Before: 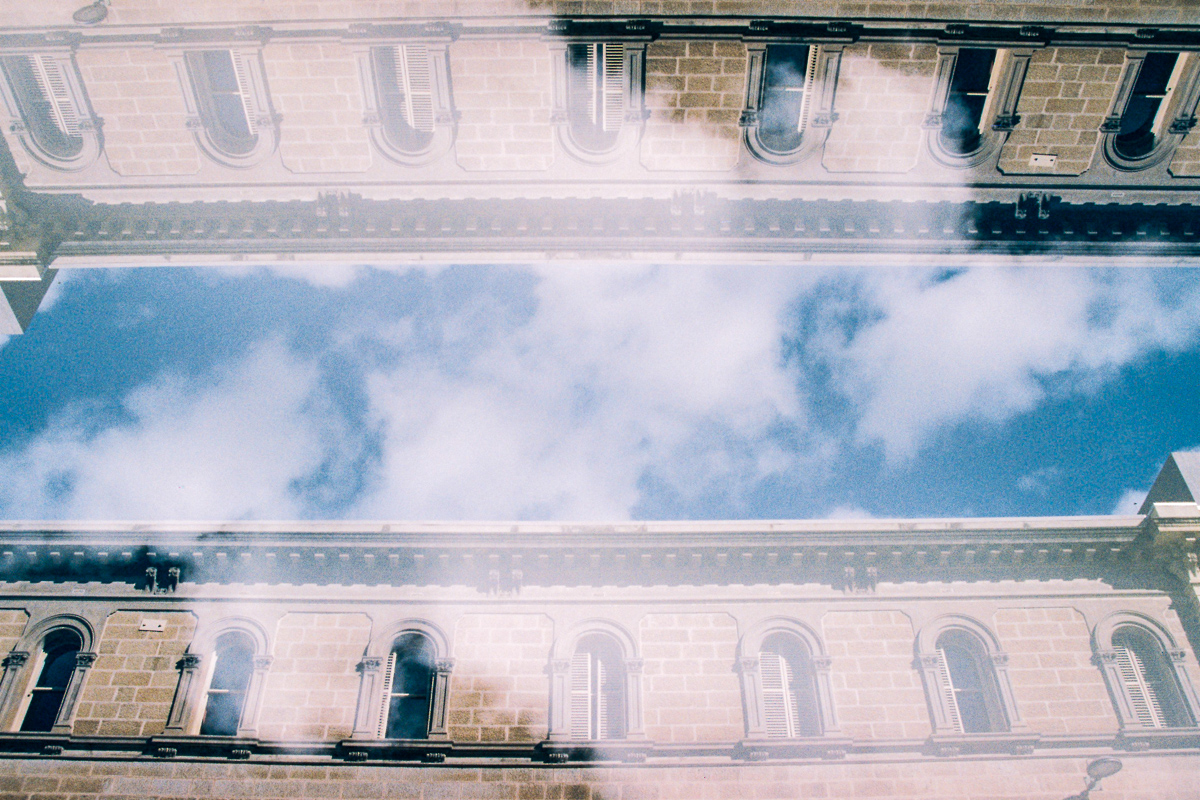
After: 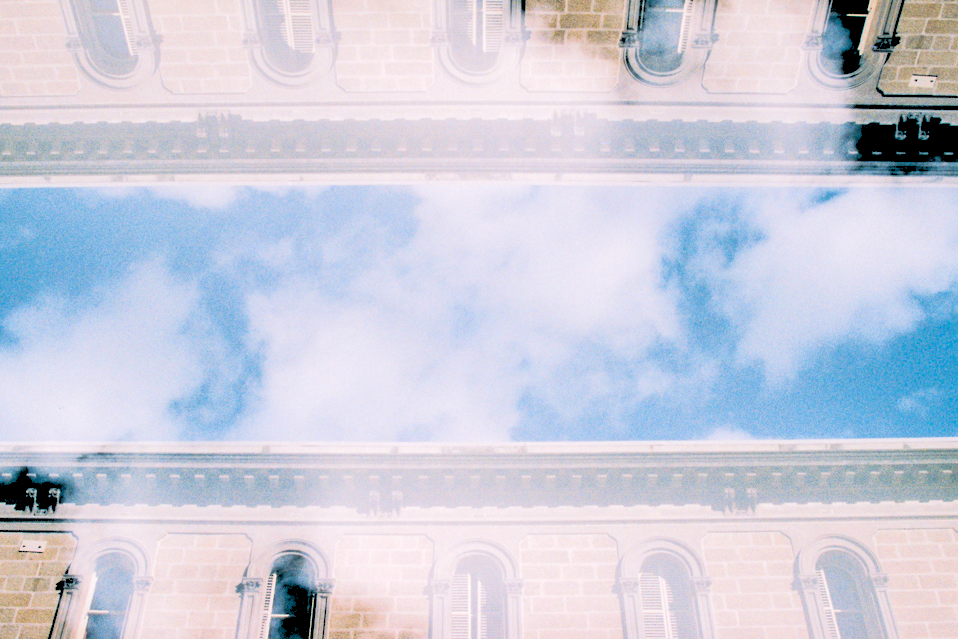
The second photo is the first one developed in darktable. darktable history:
crop and rotate: left 10.071%, top 10.071%, right 10.02%, bottom 10.02%
rgb levels: levels [[0.027, 0.429, 0.996], [0, 0.5, 1], [0, 0.5, 1]]
